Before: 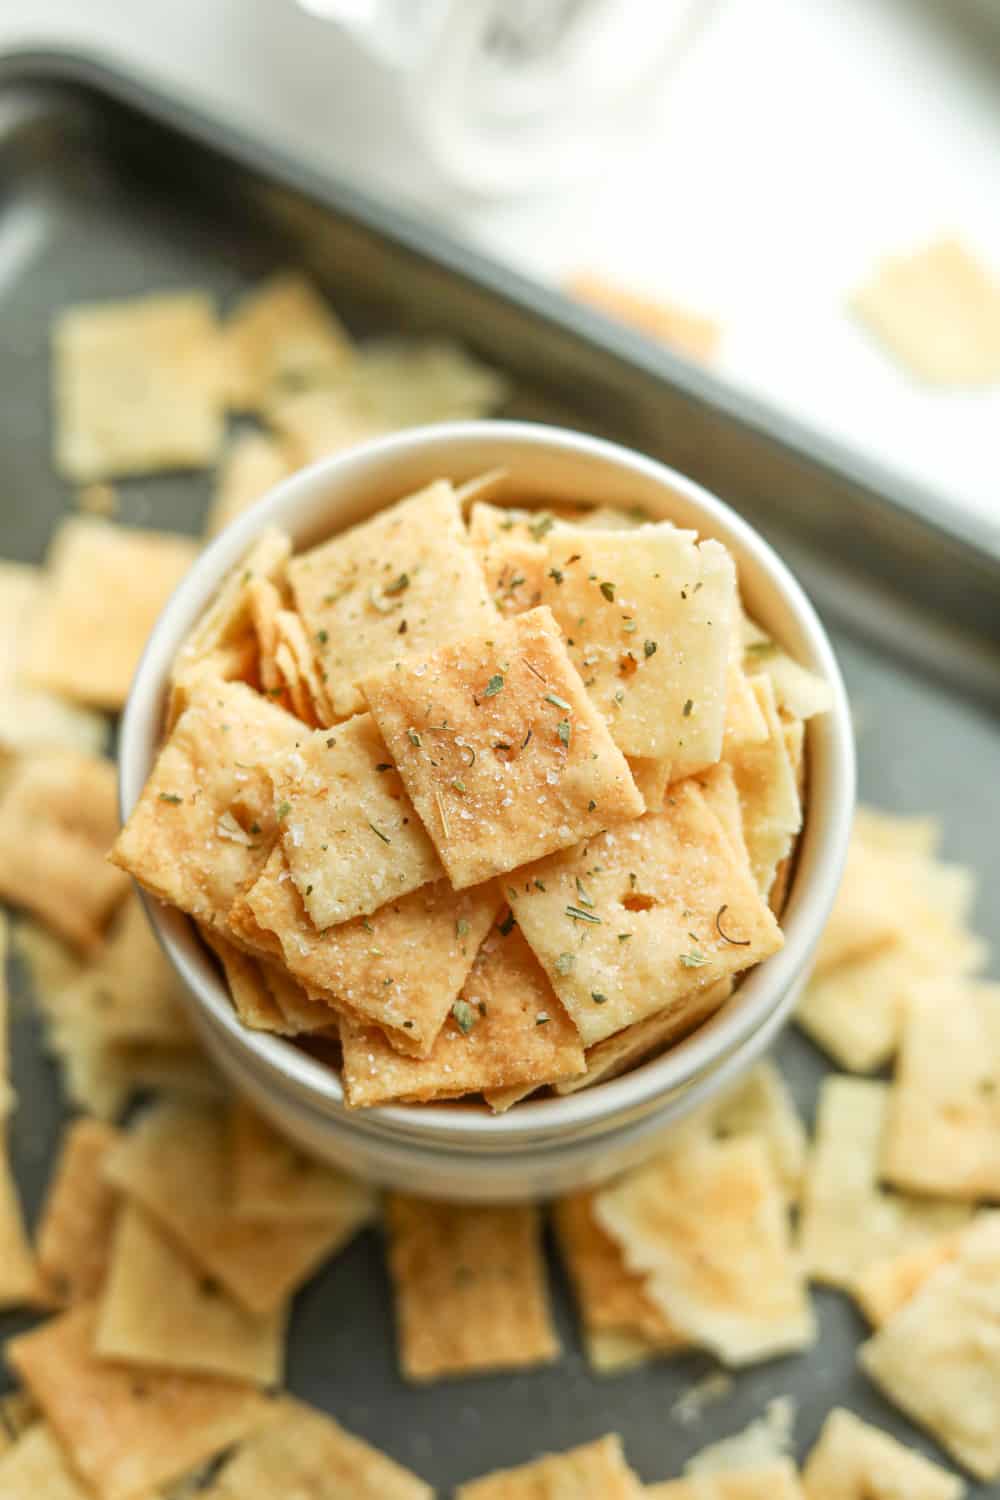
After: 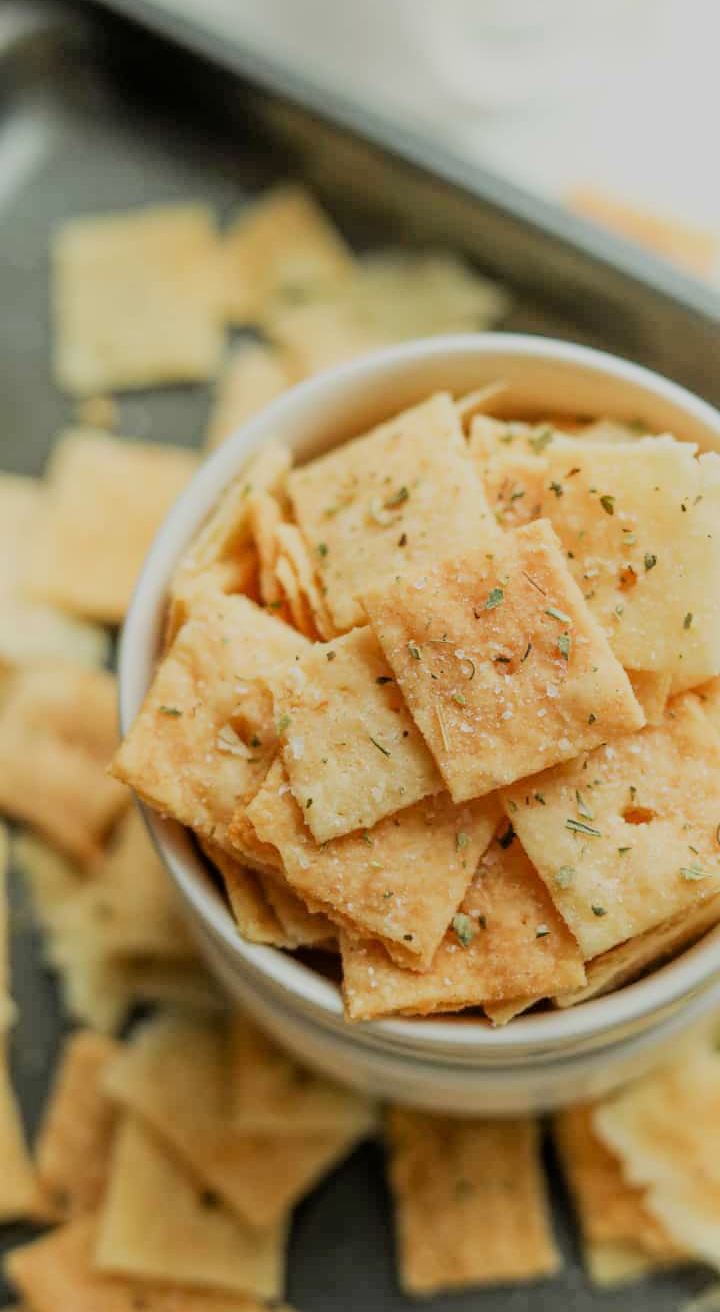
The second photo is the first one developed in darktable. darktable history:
filmic rgb: black relative exposure -7.15 EV, white relative exposure 5.36 EV, hardness 3.02, color science v6 (2022)
crop: top 5.803%, right 27.864%, bottom 5.804%
